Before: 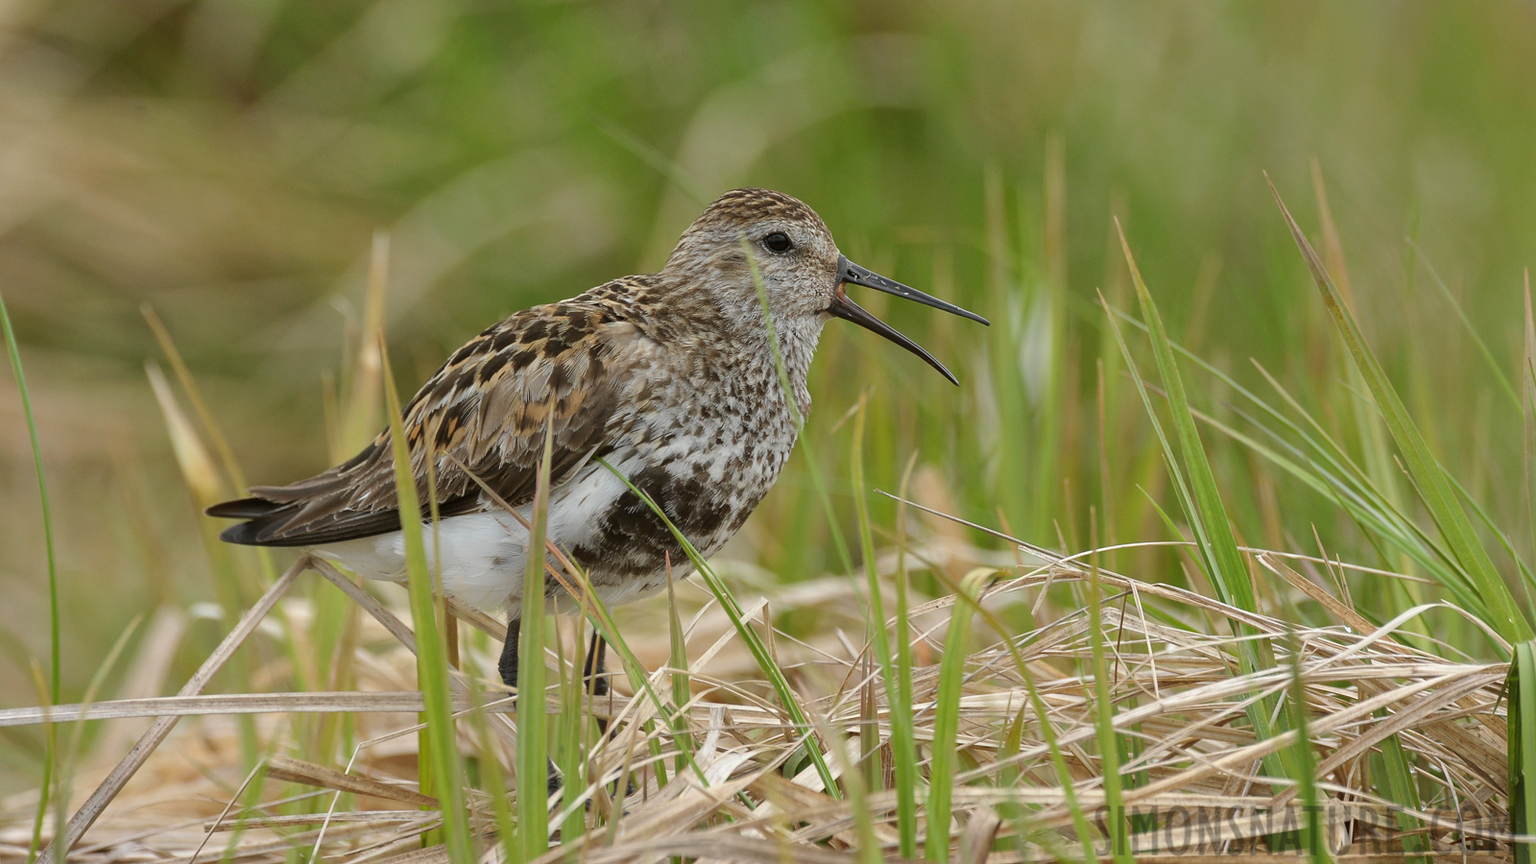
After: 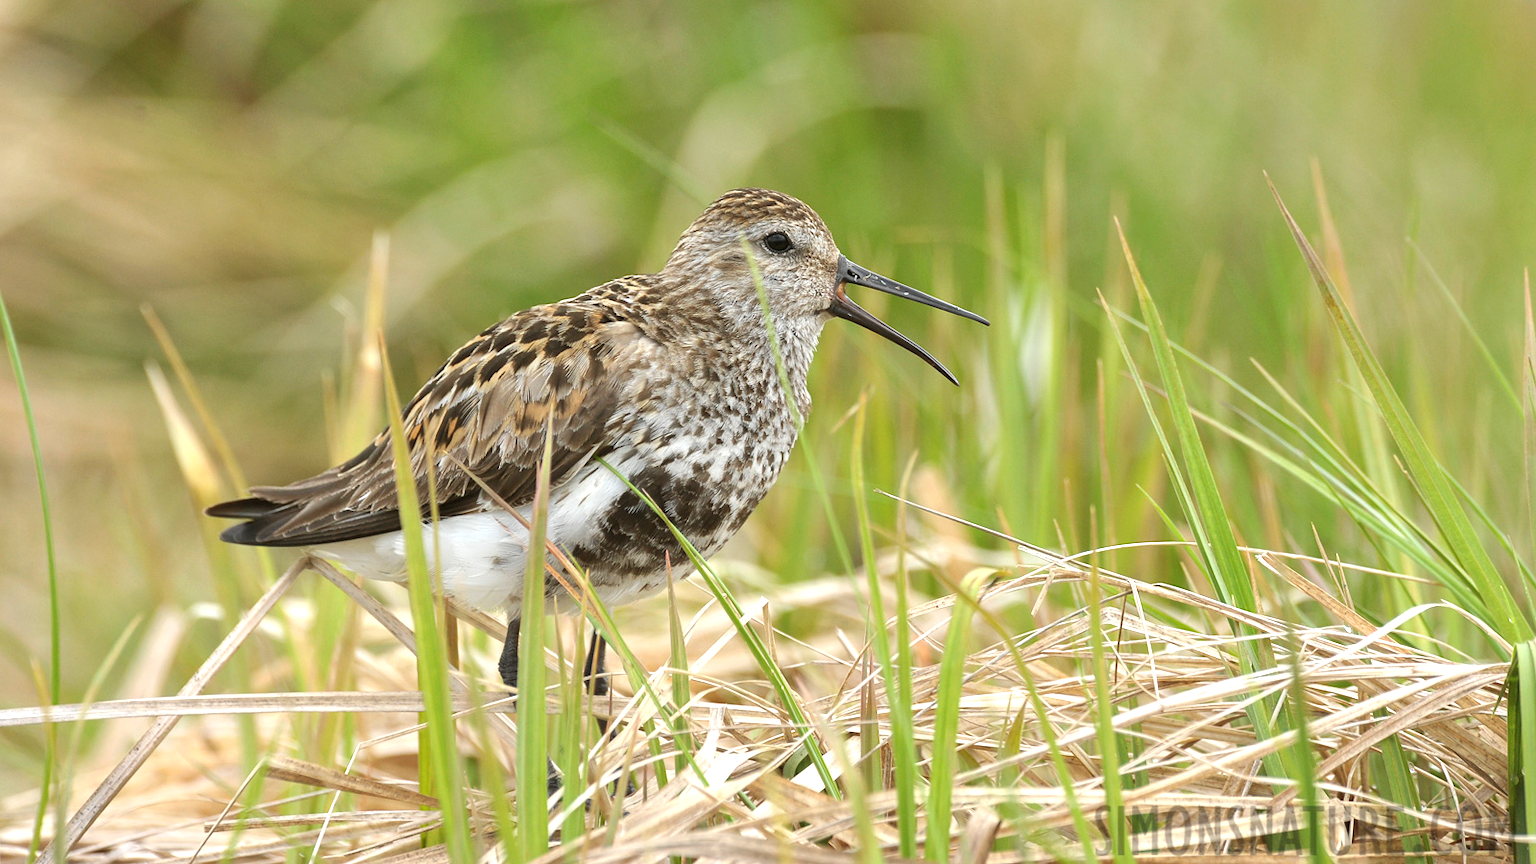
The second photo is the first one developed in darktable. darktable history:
exposure: black level correction 0, exposure 0.892 EV, compensate exposure bias true, compensate highlight preservation false
